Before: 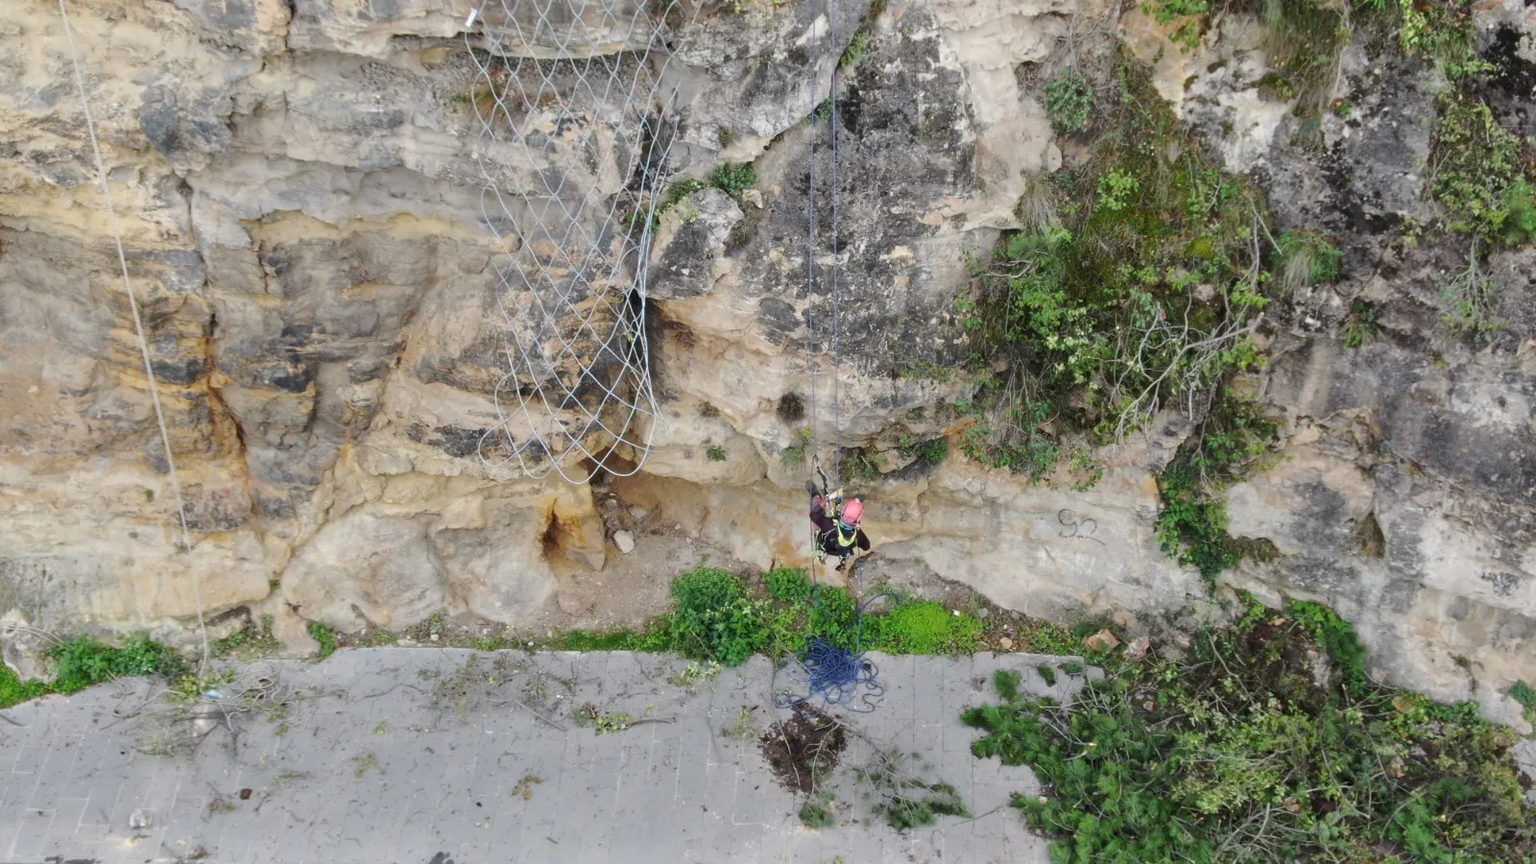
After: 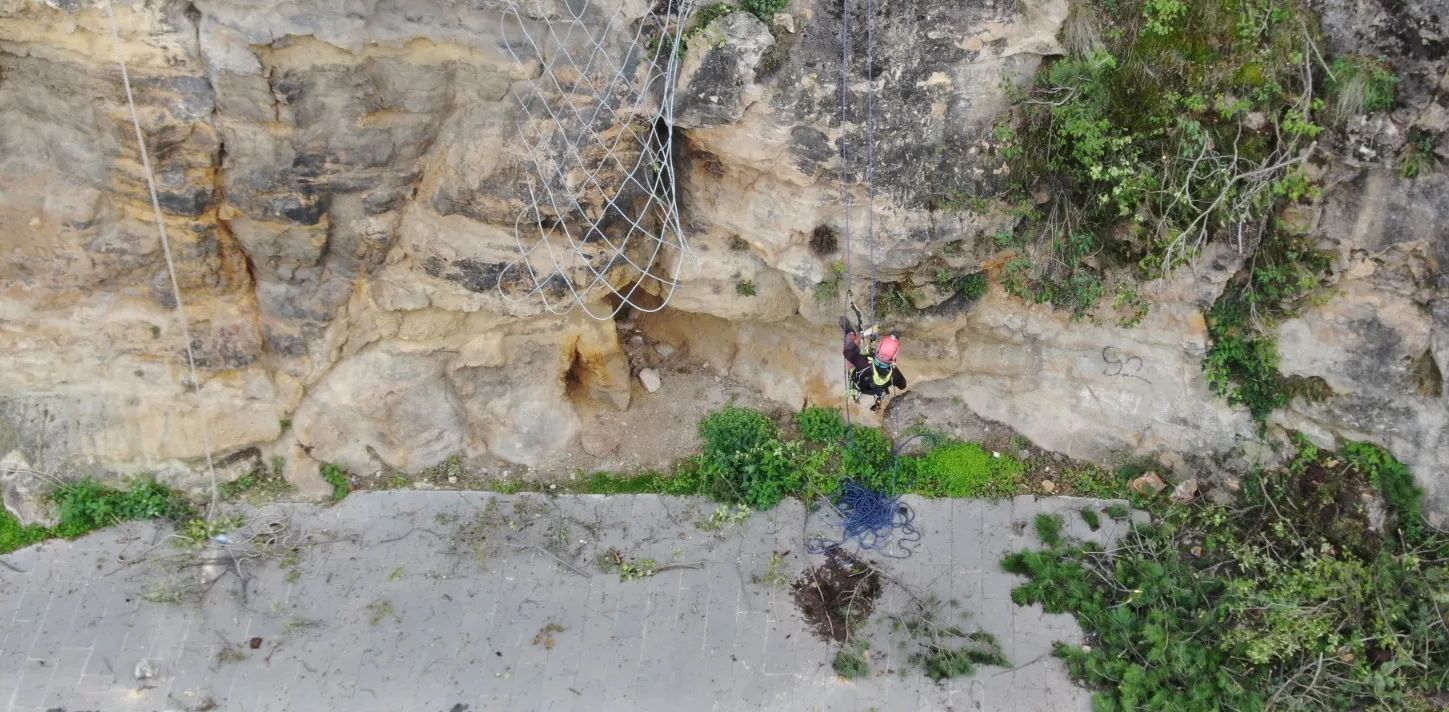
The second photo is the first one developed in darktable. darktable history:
crop: top 20.468%, right 9.436%, bottom 0.322%
